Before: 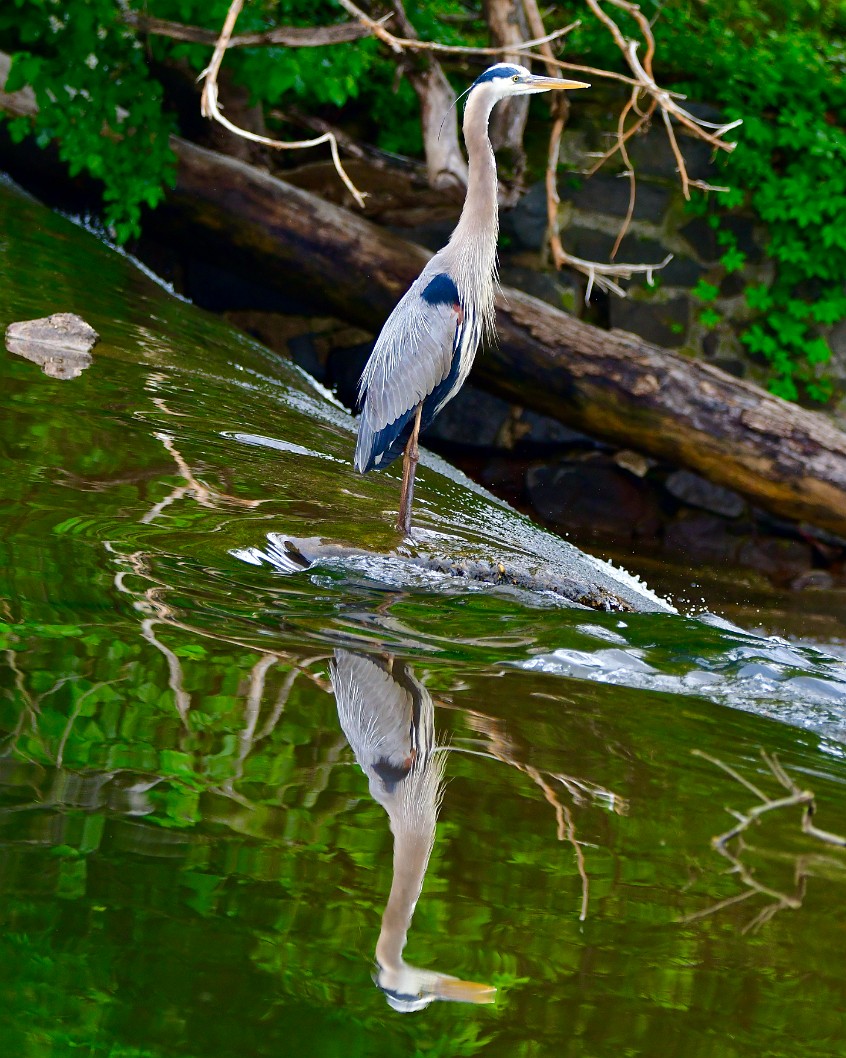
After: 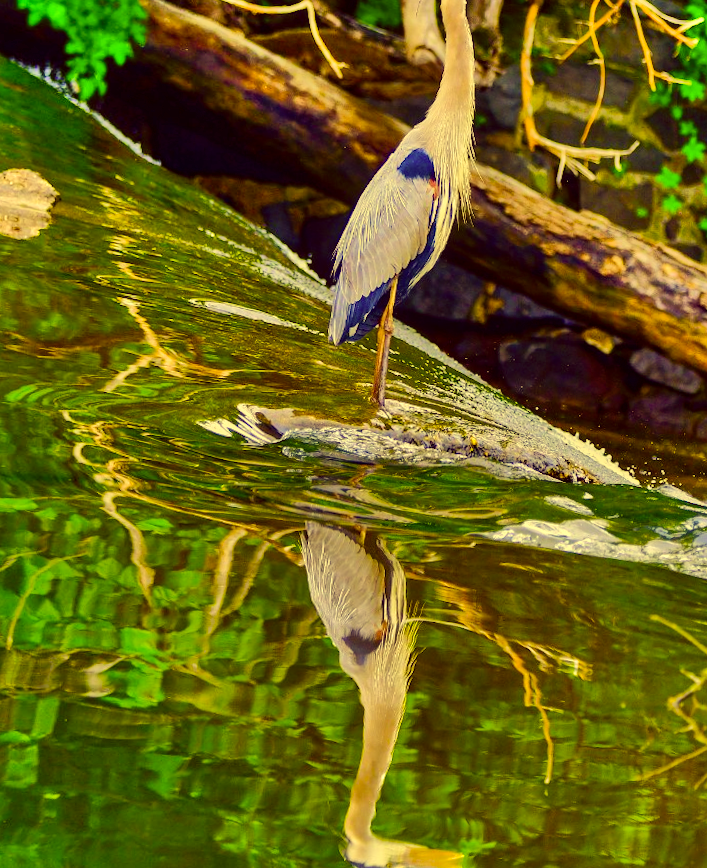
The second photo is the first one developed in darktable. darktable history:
exposure: exposure -0.151 EV, compensate highlight preservation false
crop: left 6.446%, top 8.188%, right 9.538%, bottom 3.548%
velvia: strength 32%, mid-tones bias 0.2
rotate and perspective: rotation 0.679°, lens shift (horizontal) 0.136, crop left 0.009, crop right 0.991, crop top 0.078, crop bottom 0.95
shadows and highlights: shadows 75, highlights -25, soften with gaussian
color correction: highlights a* -0.482, highlights b* 40, shadows a* 9.8, shadows b* -0.161
local contrast: on, module defaults
